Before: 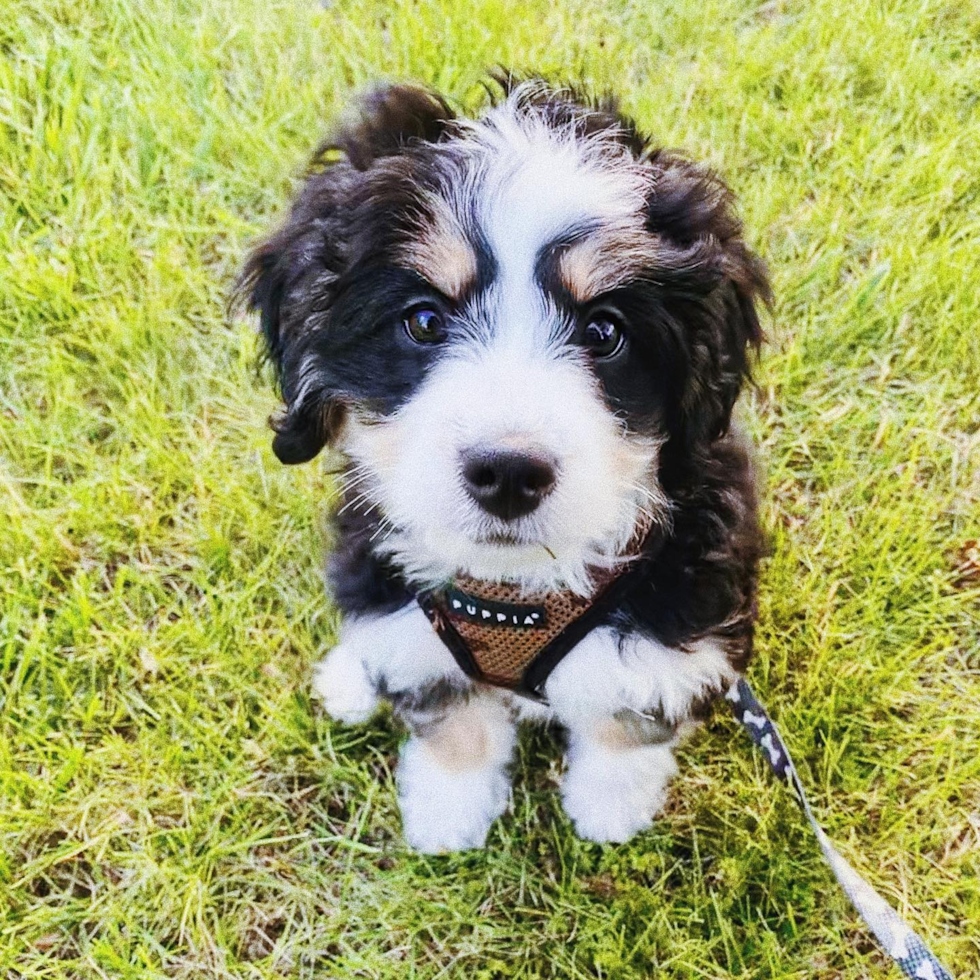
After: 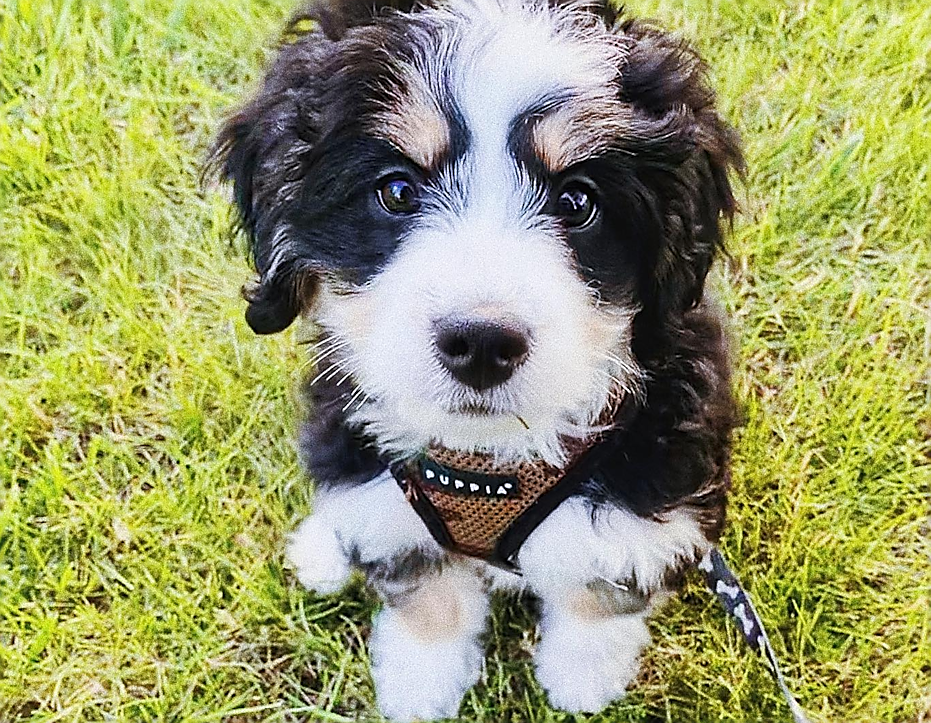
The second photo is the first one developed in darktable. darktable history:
sharpen: radius 1.363, amount 1.244, threshold 0.697
crop and rotate: left 2.765%, top 13.43%, right 2.156%, bottom 12.784%
